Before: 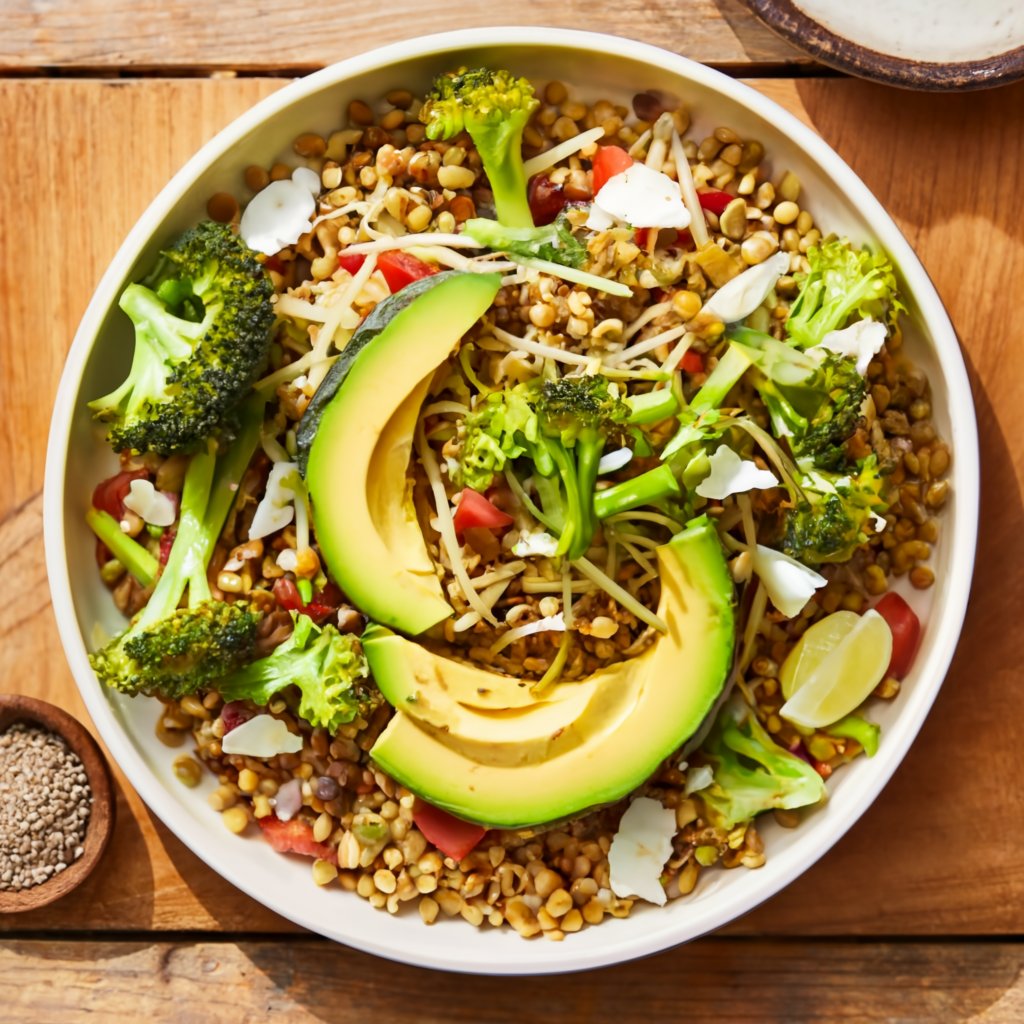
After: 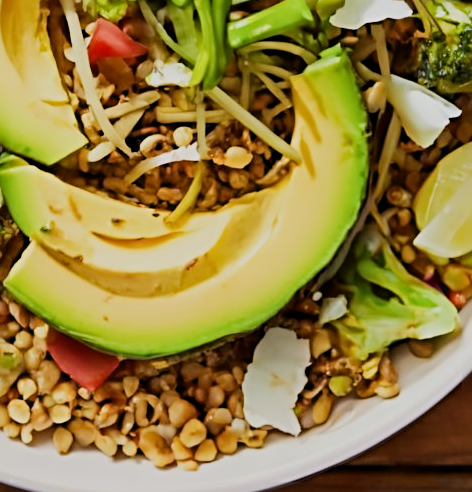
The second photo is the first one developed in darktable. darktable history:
sharpen: radius 3.988
crop: left 35.823%, top 45.942%, right 18.066%, bottom 5.974%
filmic rgb: black relative exposure -7.65 EV, white relative exposure 4.56 EV, hardness 3.61, contrast 1
